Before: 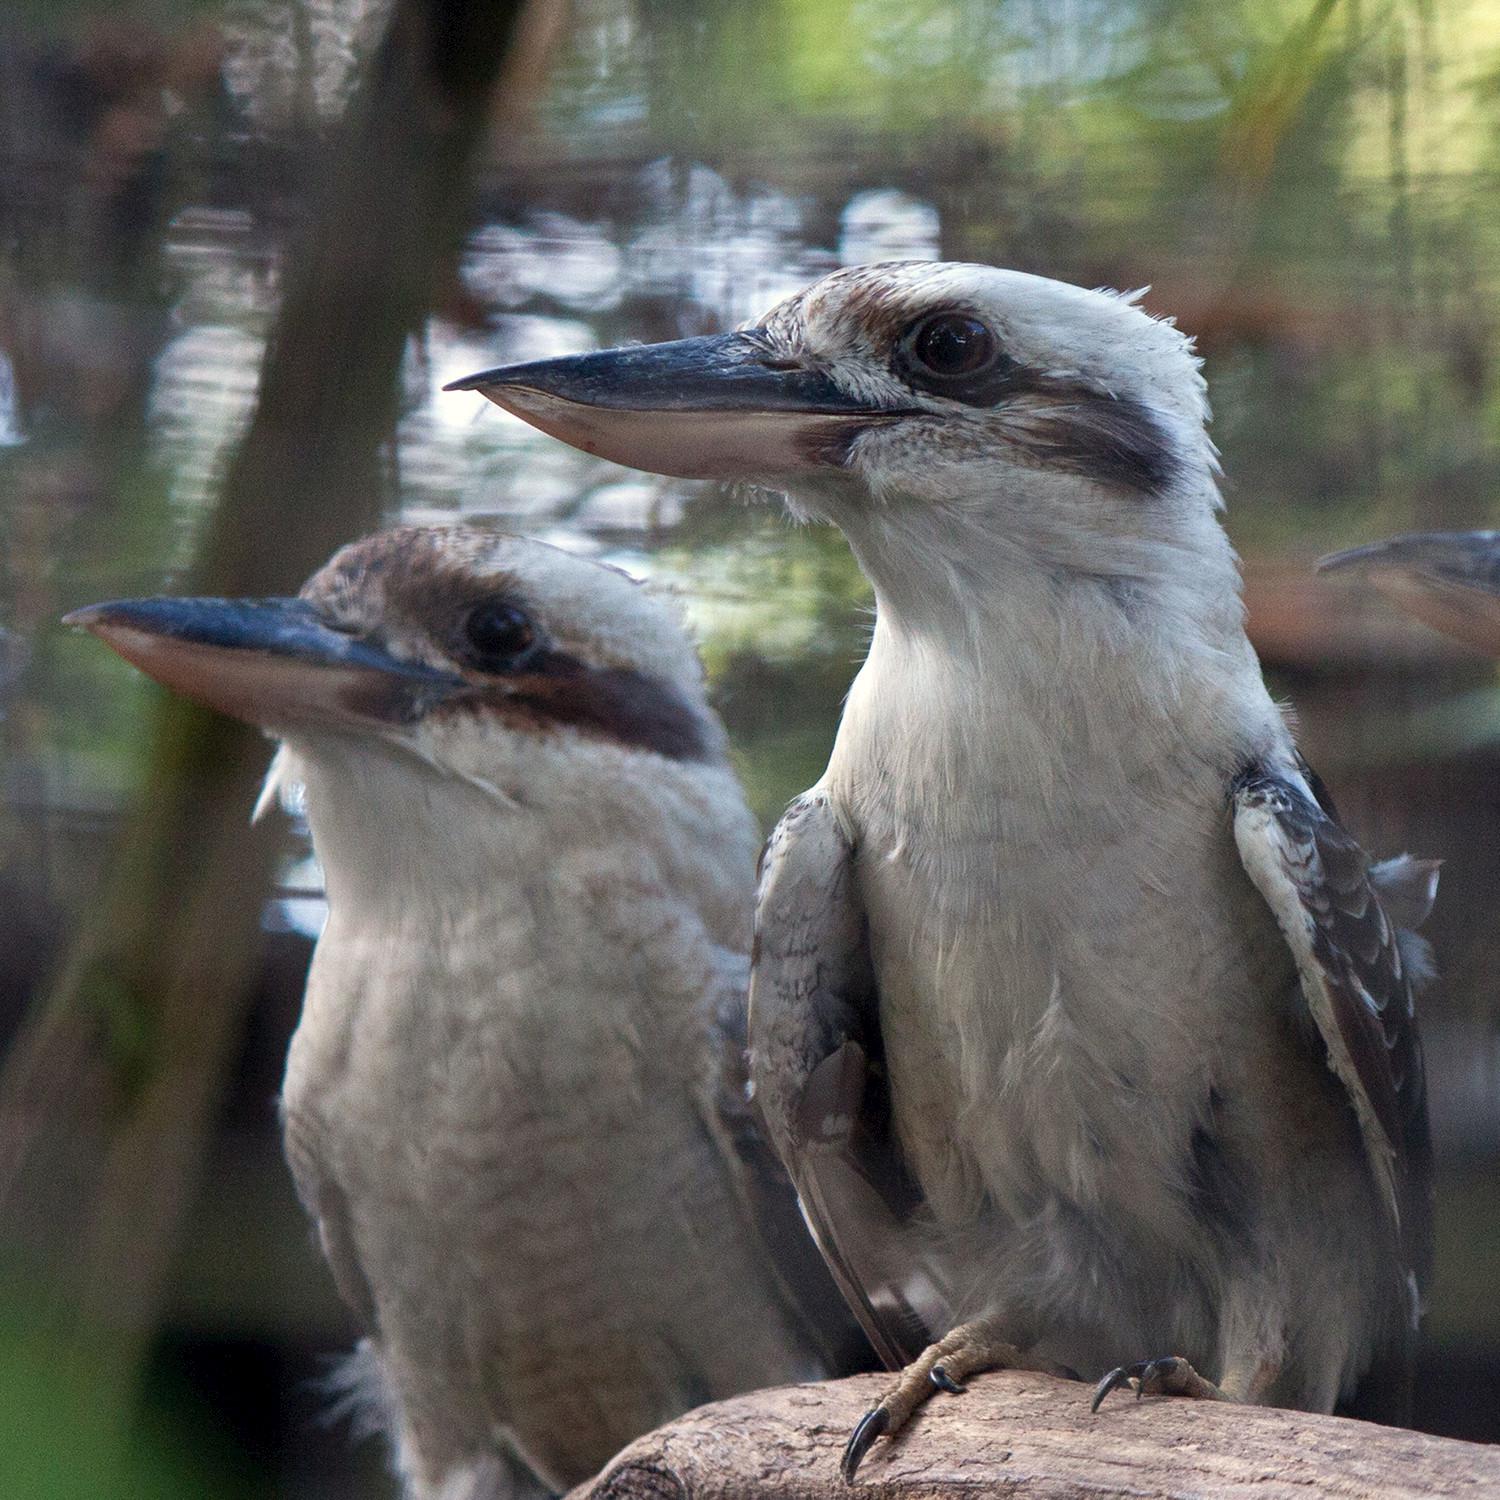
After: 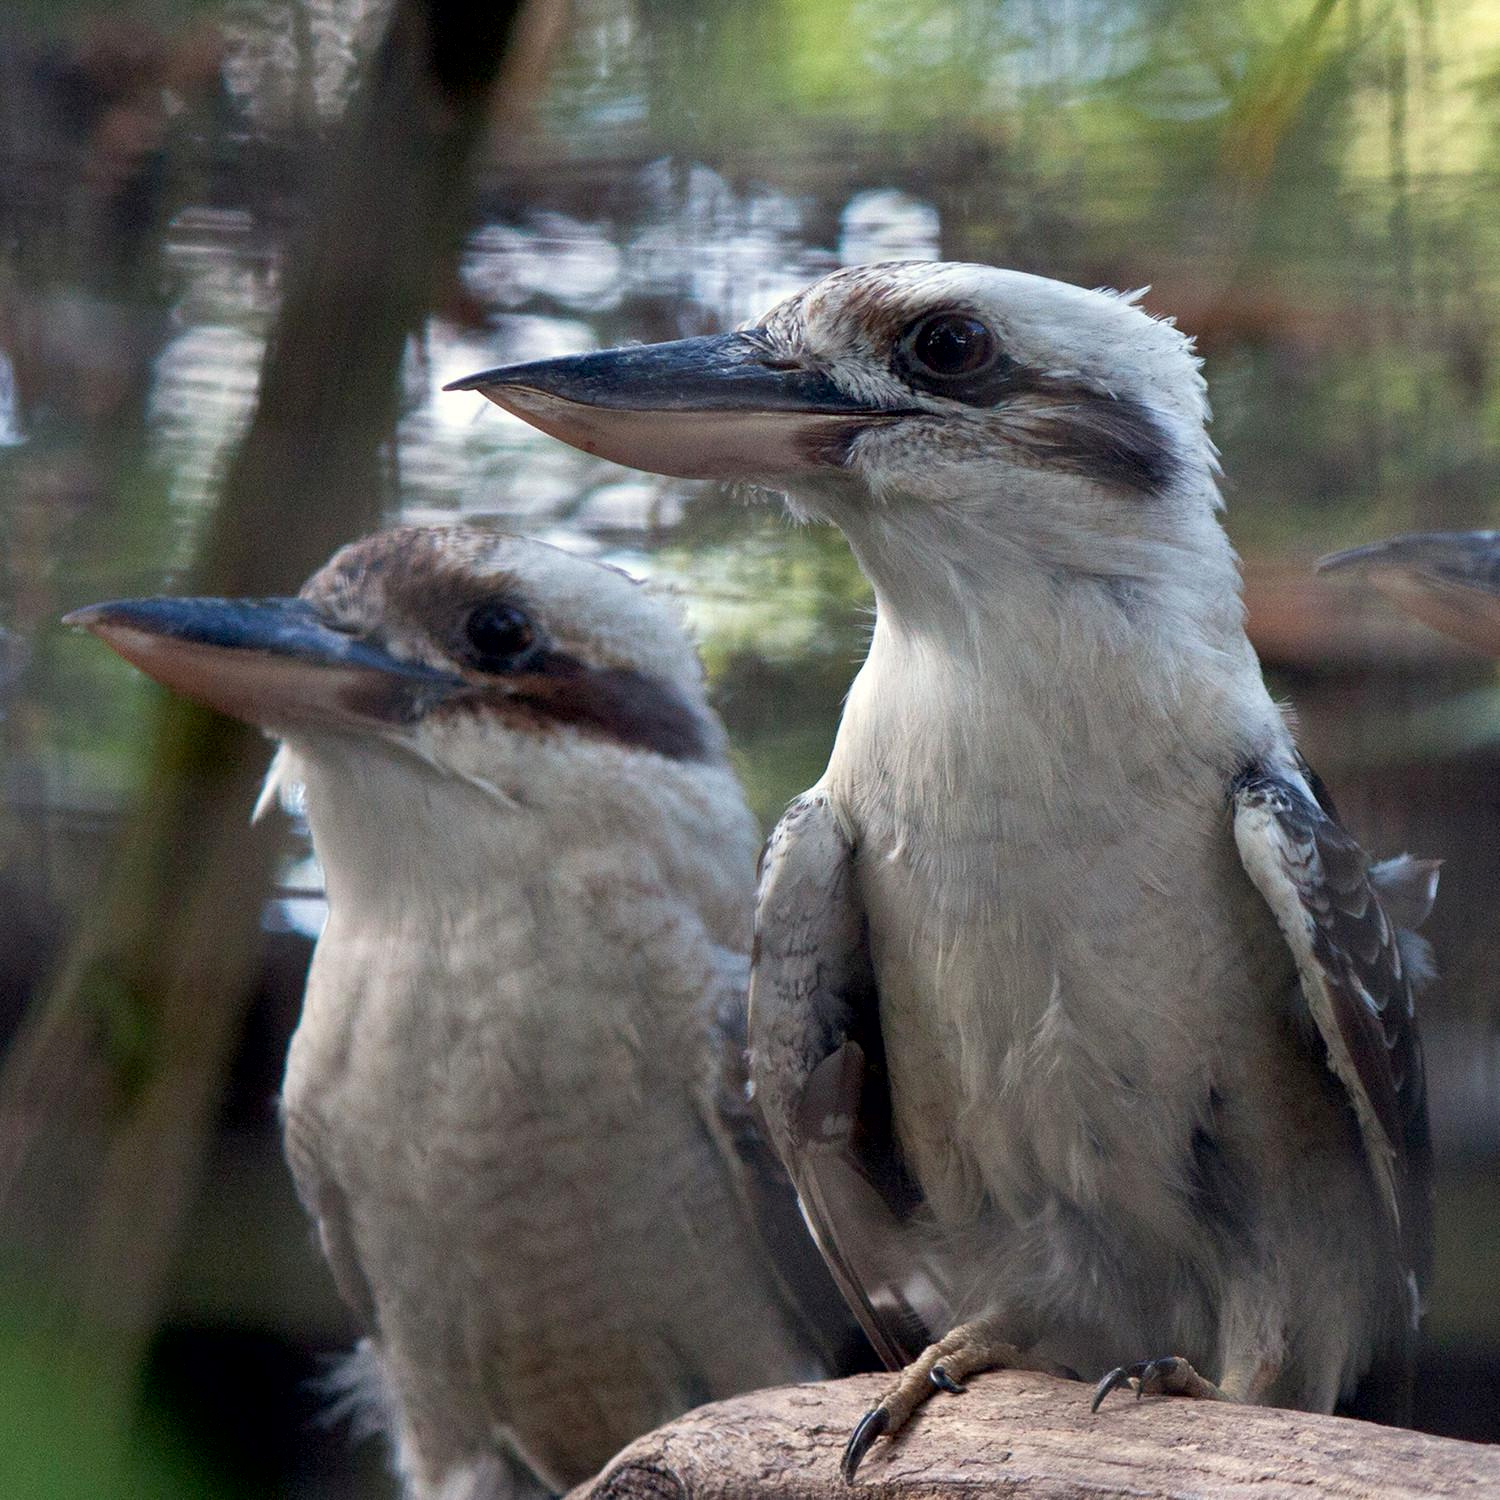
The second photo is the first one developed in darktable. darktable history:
exposure: black level correction 0.005, exposure 0.001 EV, compensate highlight preservation false
